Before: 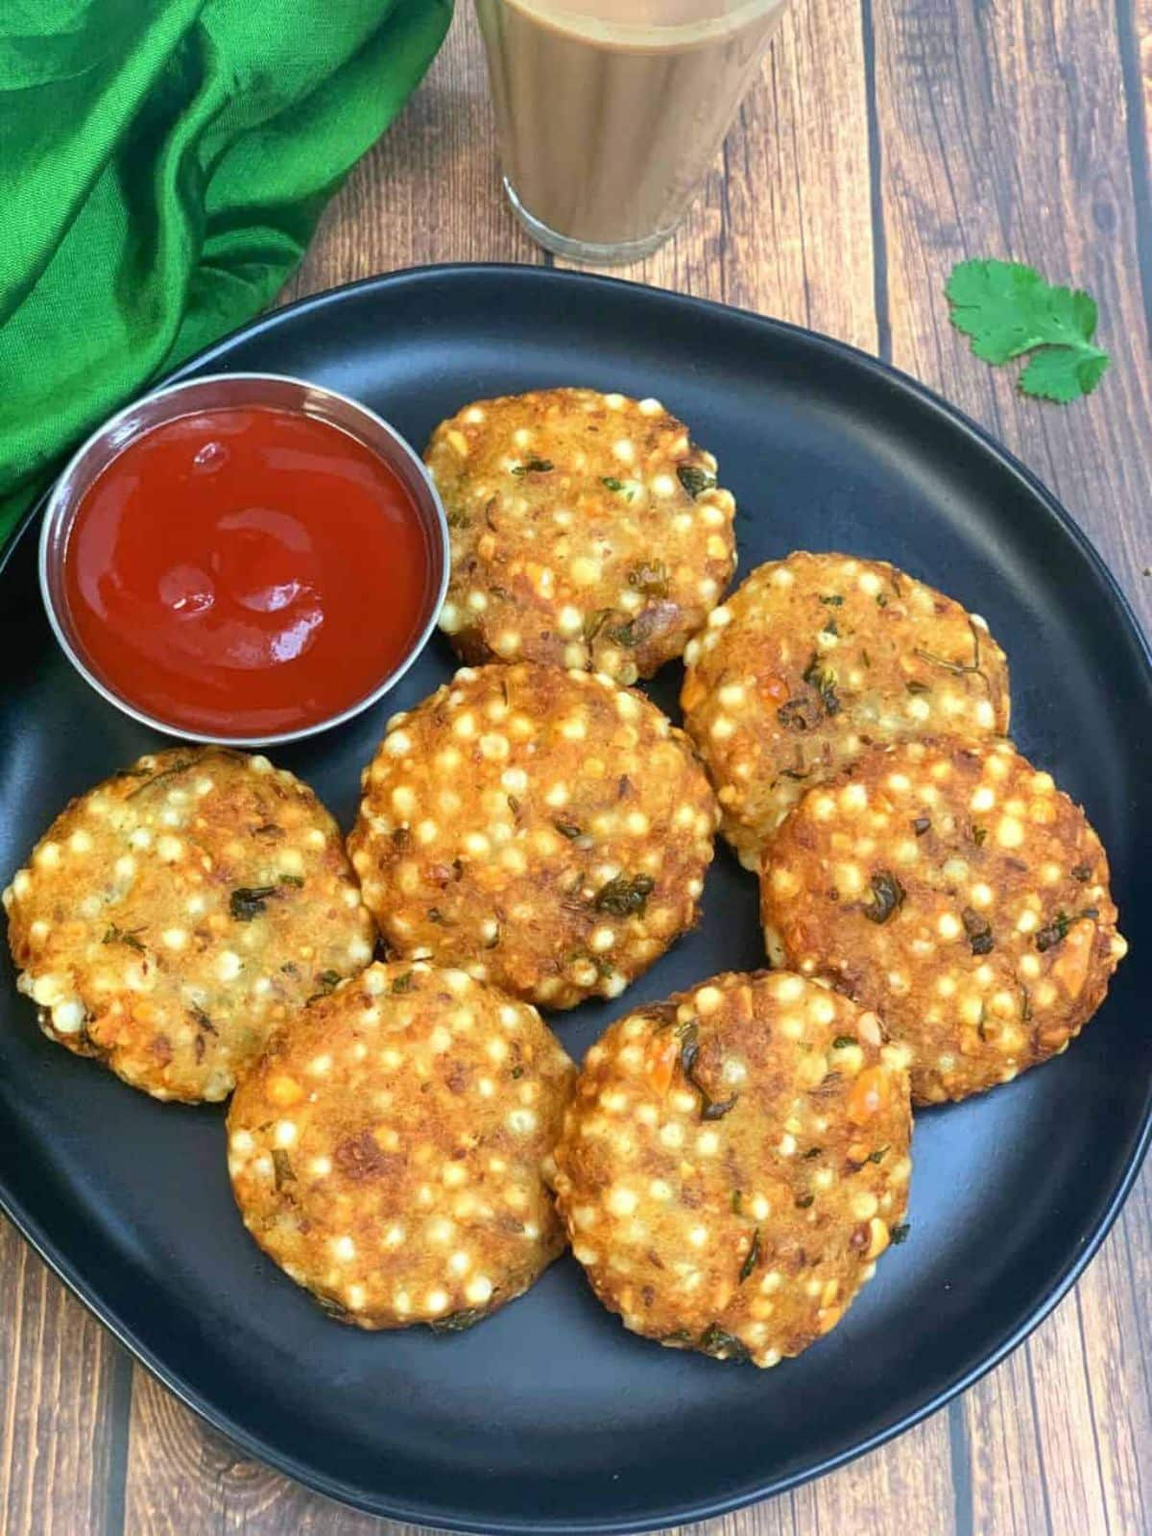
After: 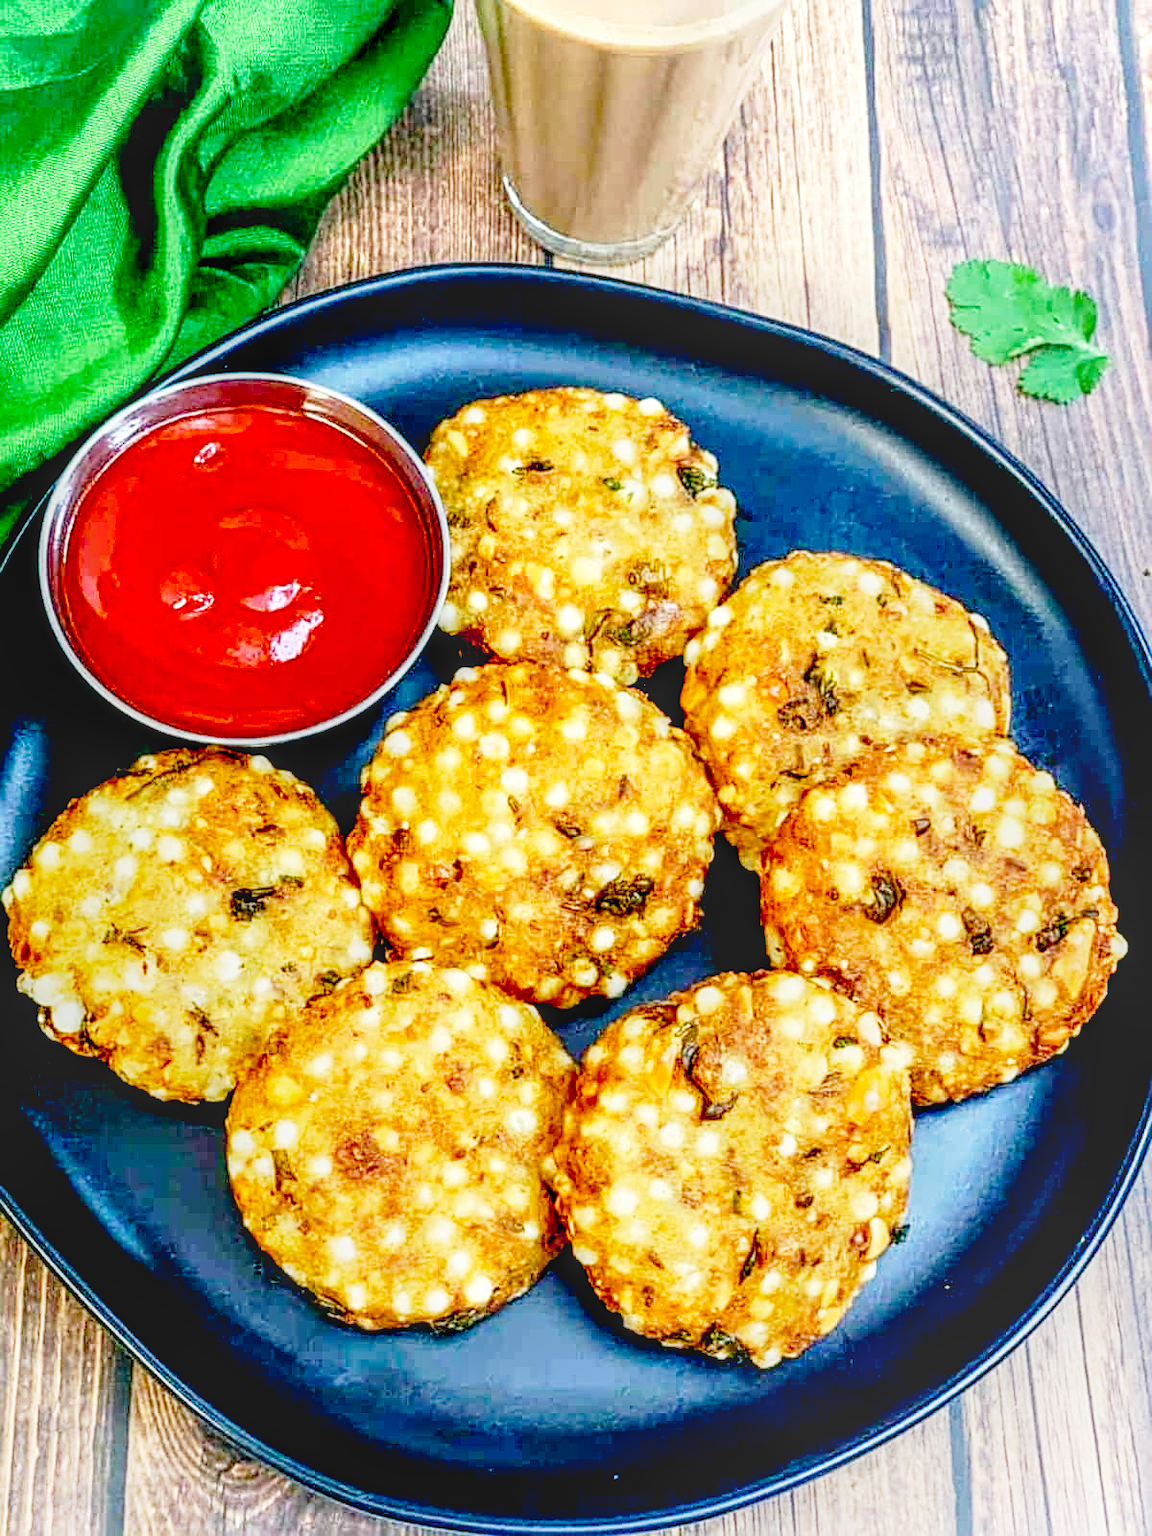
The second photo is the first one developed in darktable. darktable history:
sharpen: on, module defaults
exposure: black level correction 0.04, exposure 0.5 EV, compensate highlight preservation false
local contrast: highlights 0%, shadows 0%, detail 133%
base curve: curves: ch0 [(0, 0) (0.028, 0.03) (0.121, 0.232) (0.46, 0.748) (0.859, 0.968) (1, 1)], preserve colors none
